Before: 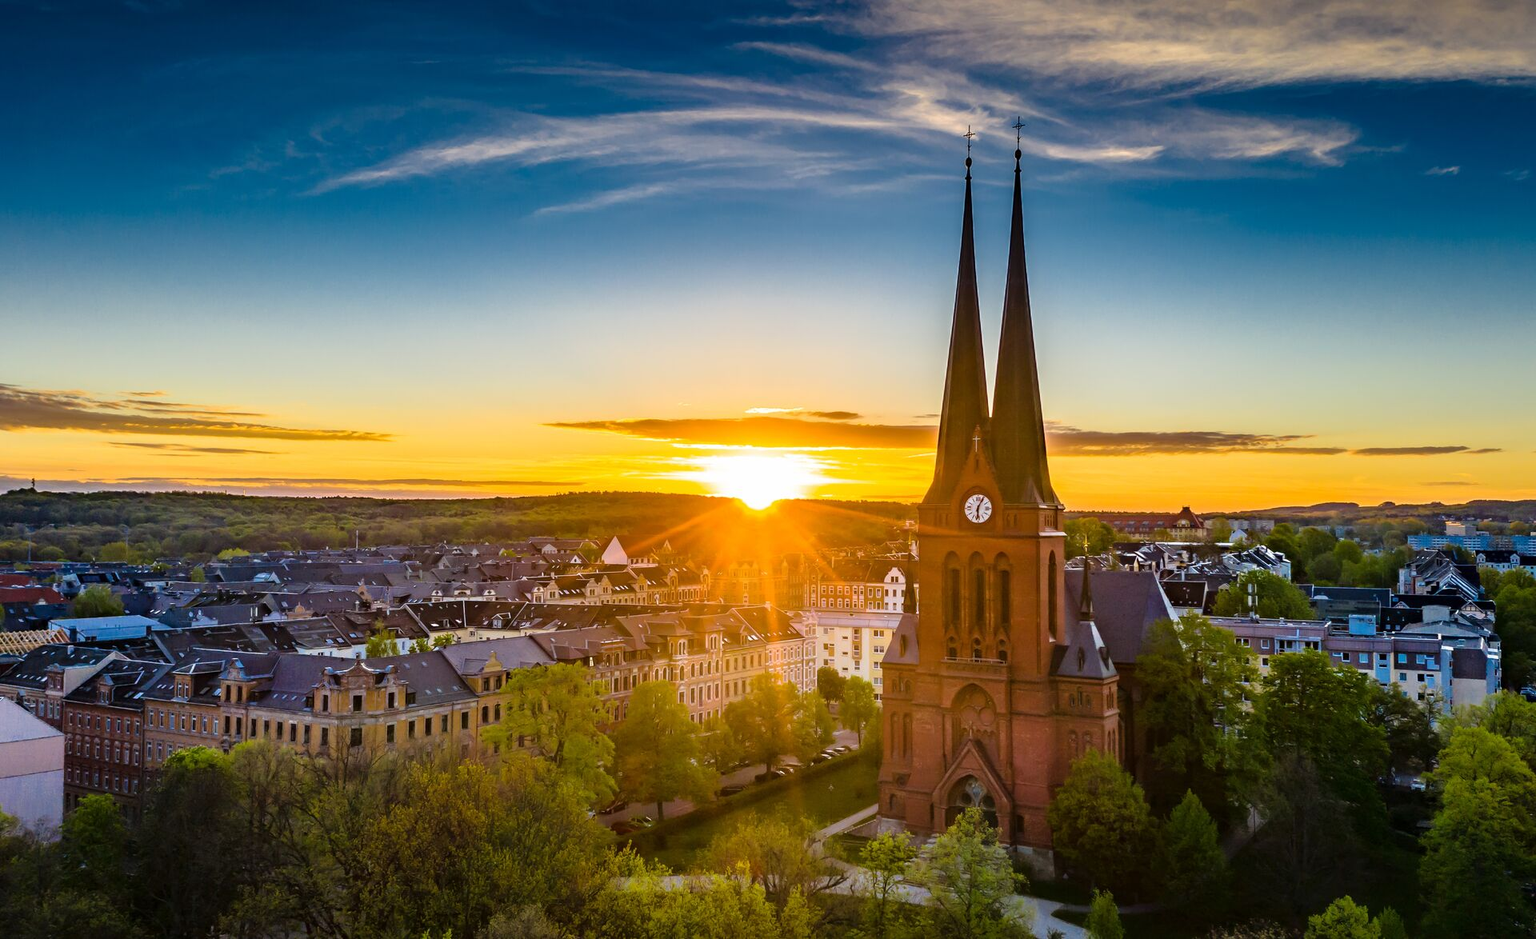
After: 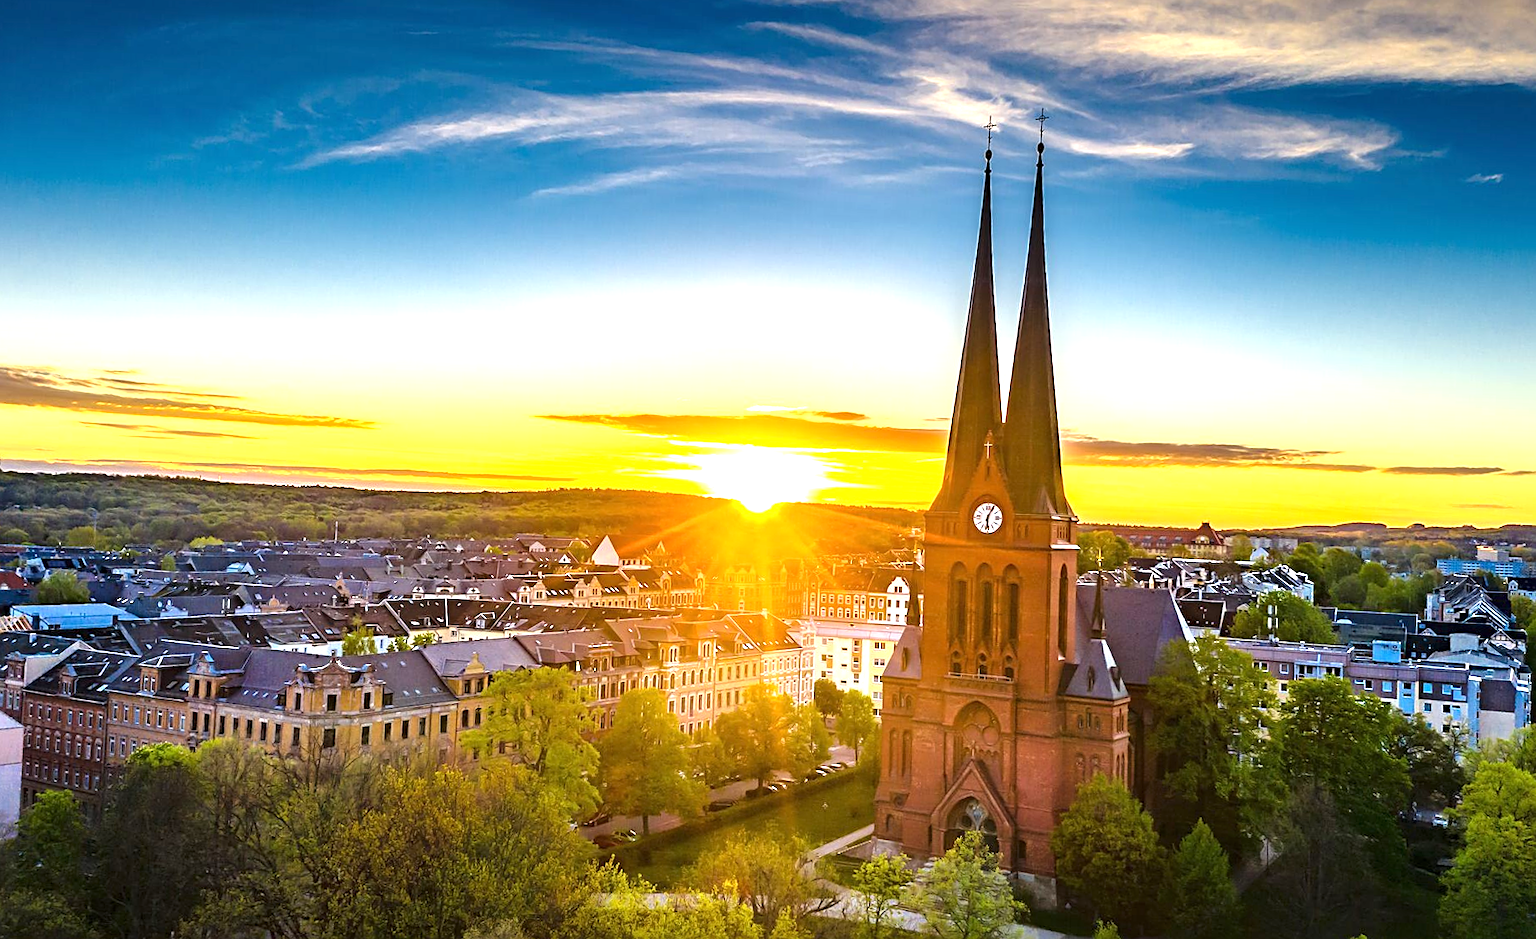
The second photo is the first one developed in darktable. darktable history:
crop and rotate: angle -1.69°
exposure: black level correction 0, exposure 1.015 EV, compensate exposure bias true, compensate highlight preservation false
sharpen: on, module defaults
